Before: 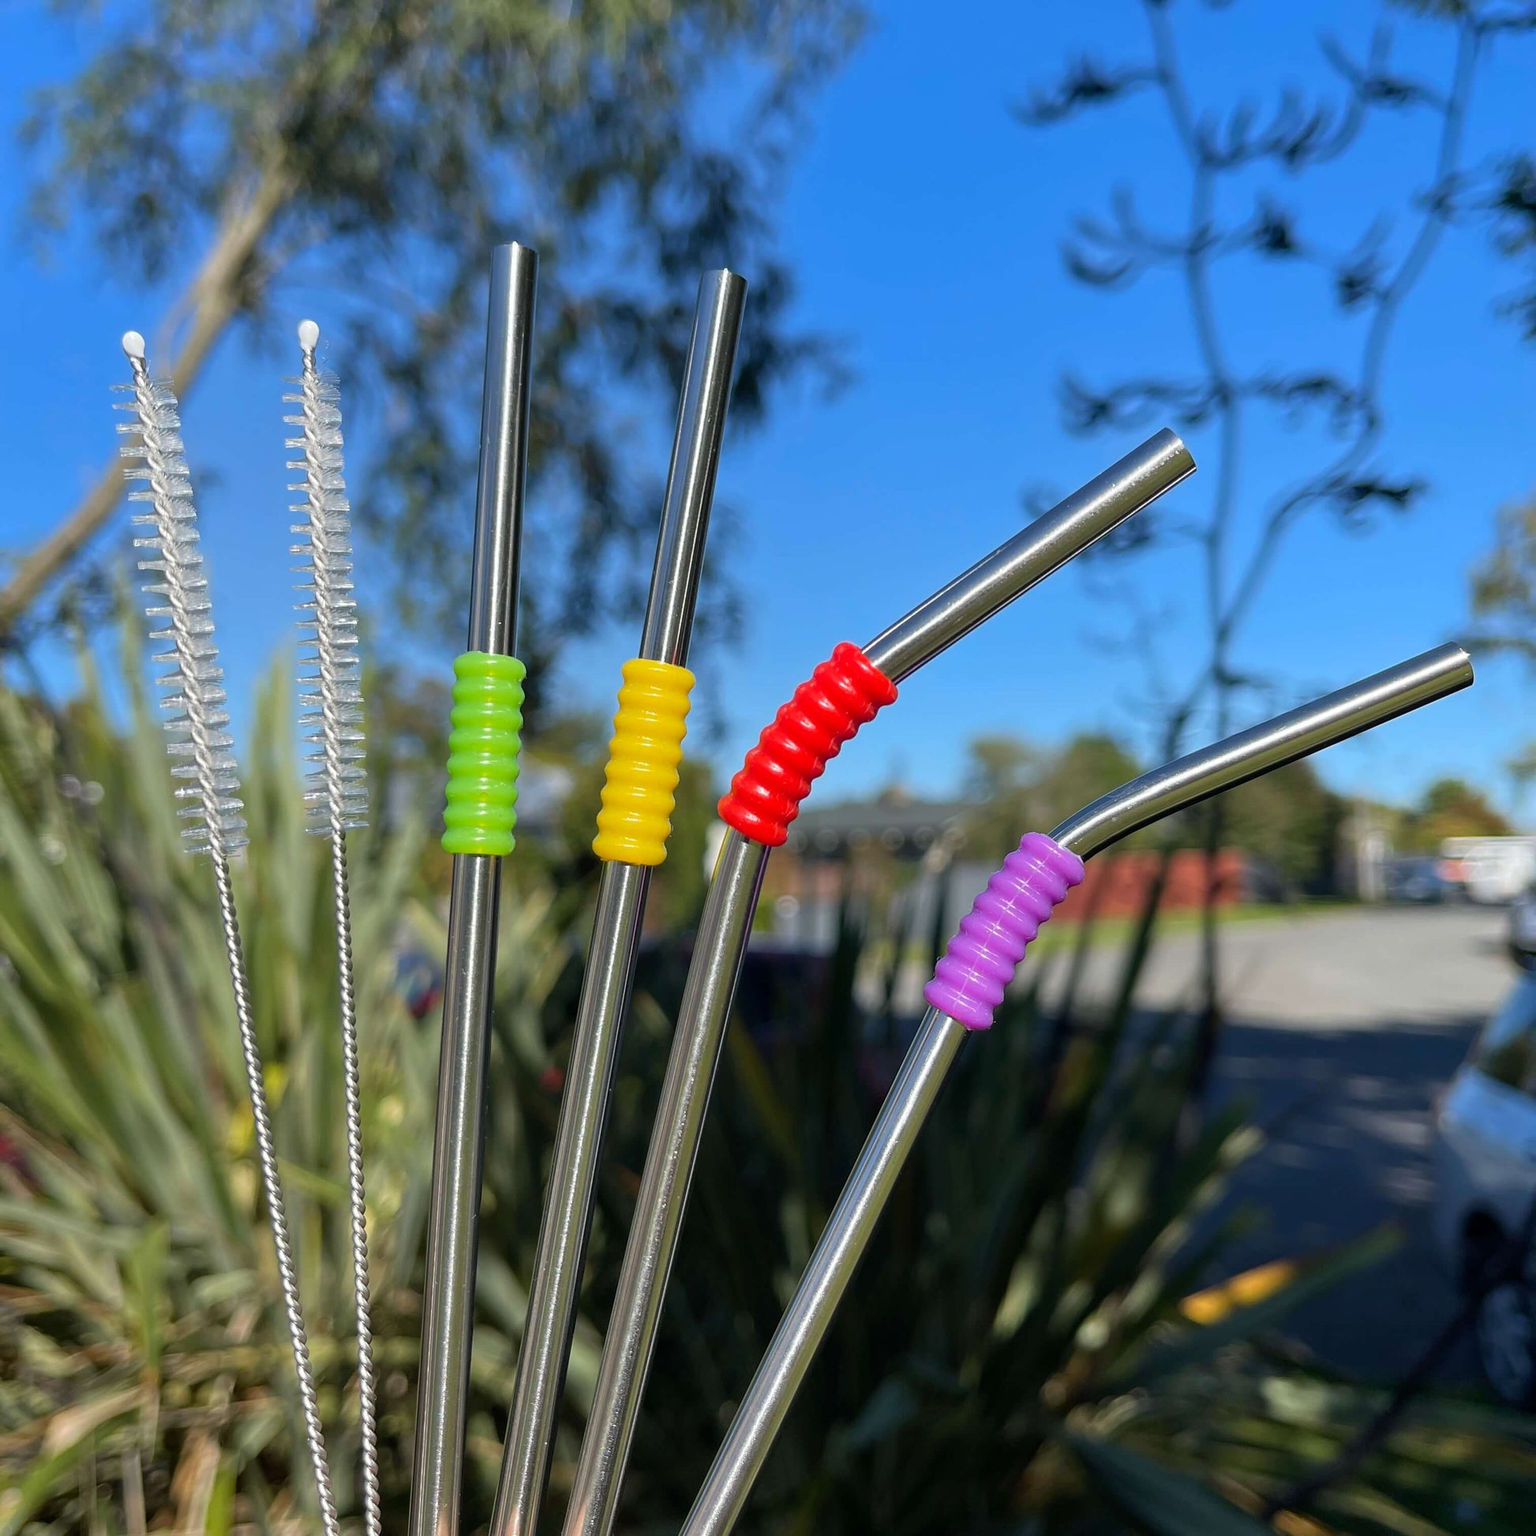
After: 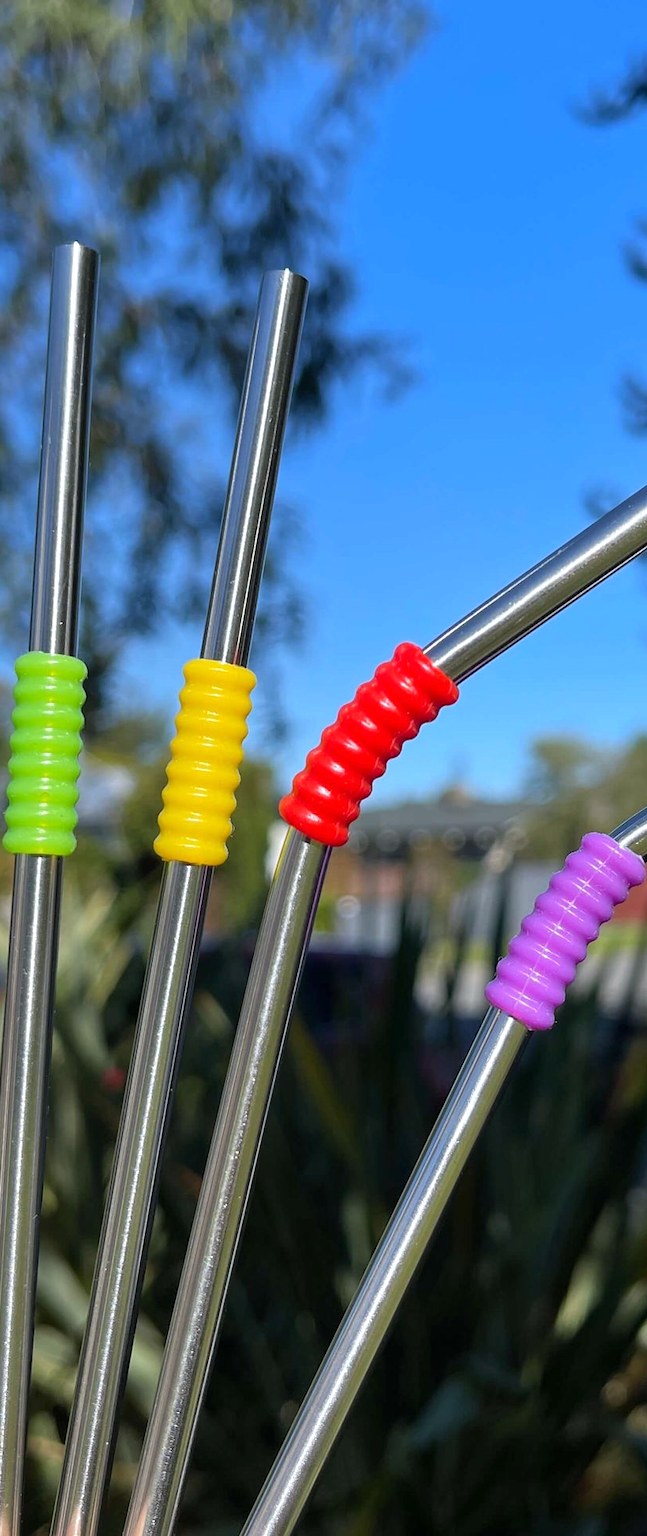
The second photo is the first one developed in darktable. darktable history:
white balance: red 0.983, blue 1.036
exposure: exposure 0.2 EV, compensate highlight preservation false
crop: left 28.583%, right 29.231%
